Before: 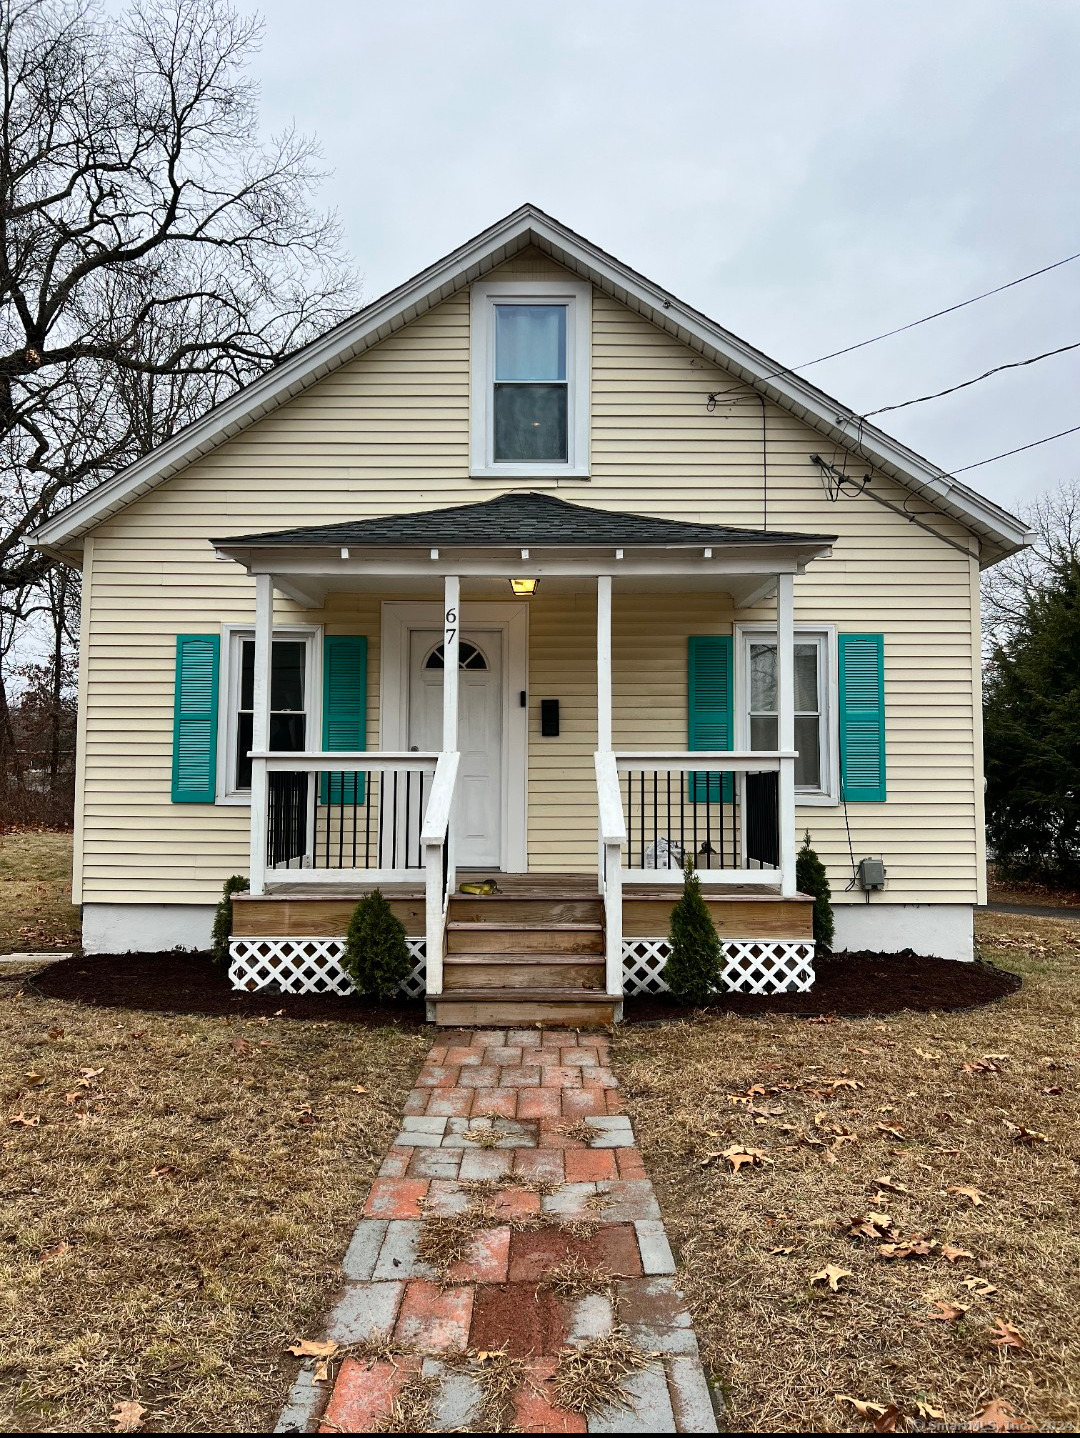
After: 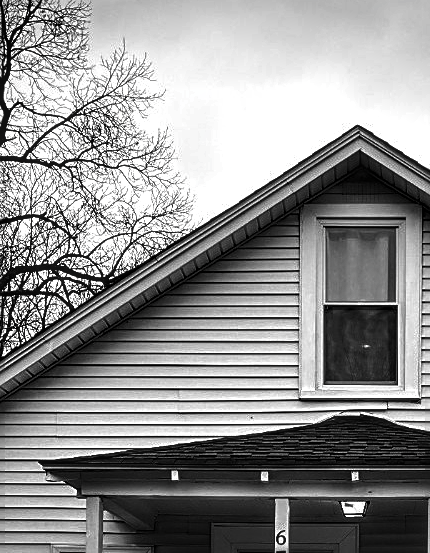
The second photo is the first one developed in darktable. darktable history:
crop: left 15.775%, top 5.442%, right 44.377%, bottom 56.061%
contrast brightness saturation: contrast -0.033, brightness -0.577, saturation -0.993
exposure: exposure 0.442 EV, compensate highlight preservation false
local contrast: detail 150%
vignetting: fall-off start 99.77%, width/height ratio 1.321
color zones: curves: ch1 [(0, 0.469) (0.001, 0.469) (0.12, 0.446) (0.248, 0.469) (0.5, 0.5) (0.748, 0.5) (0.999, 0.469) (1, 0.469)]
sharpen: amount 0.493
